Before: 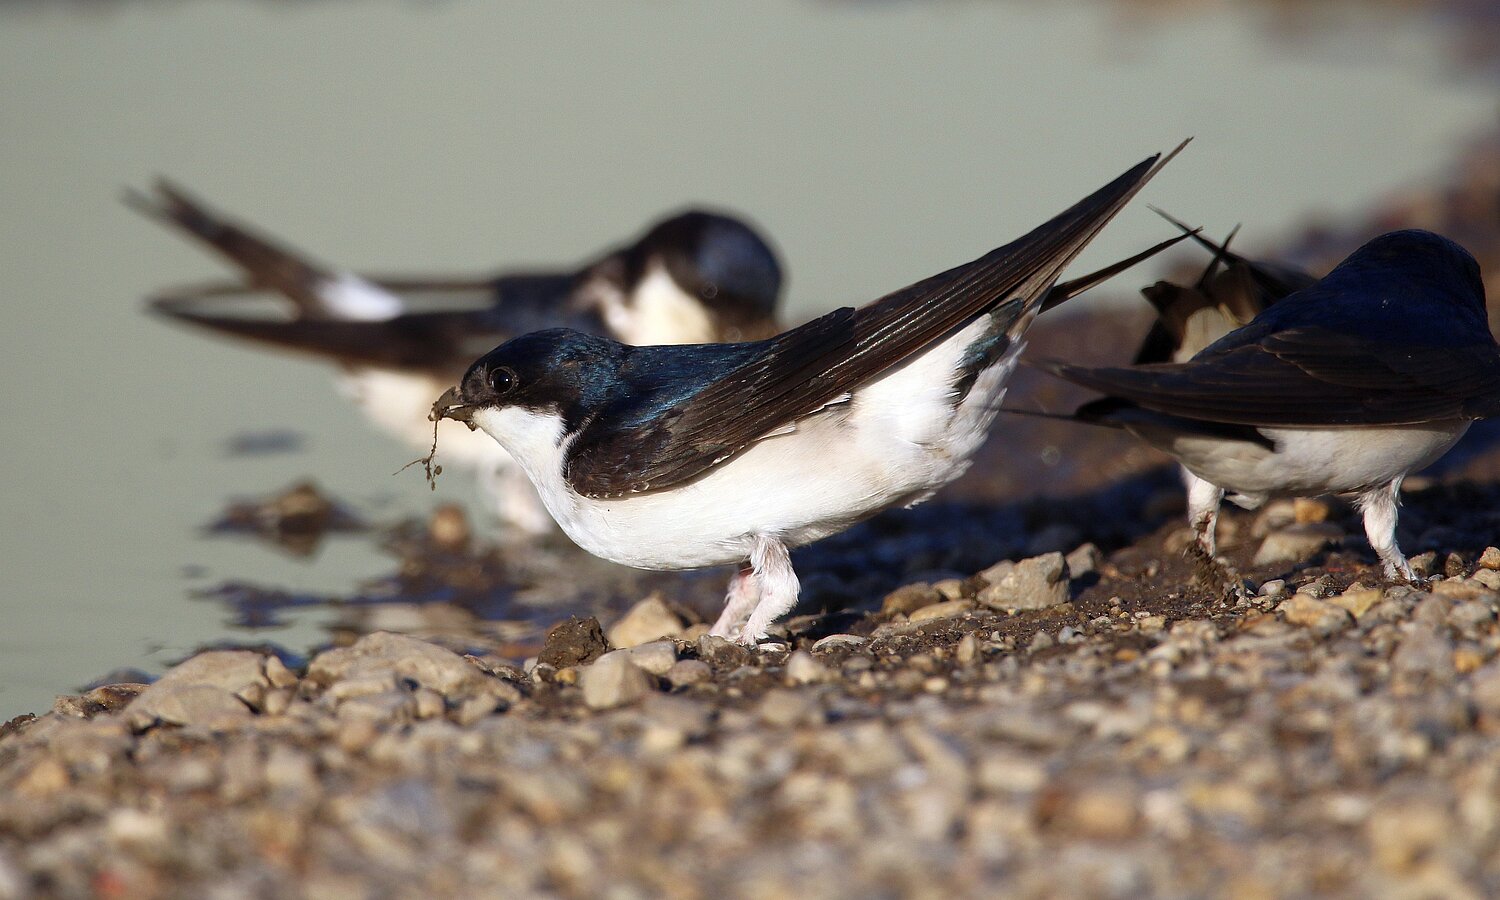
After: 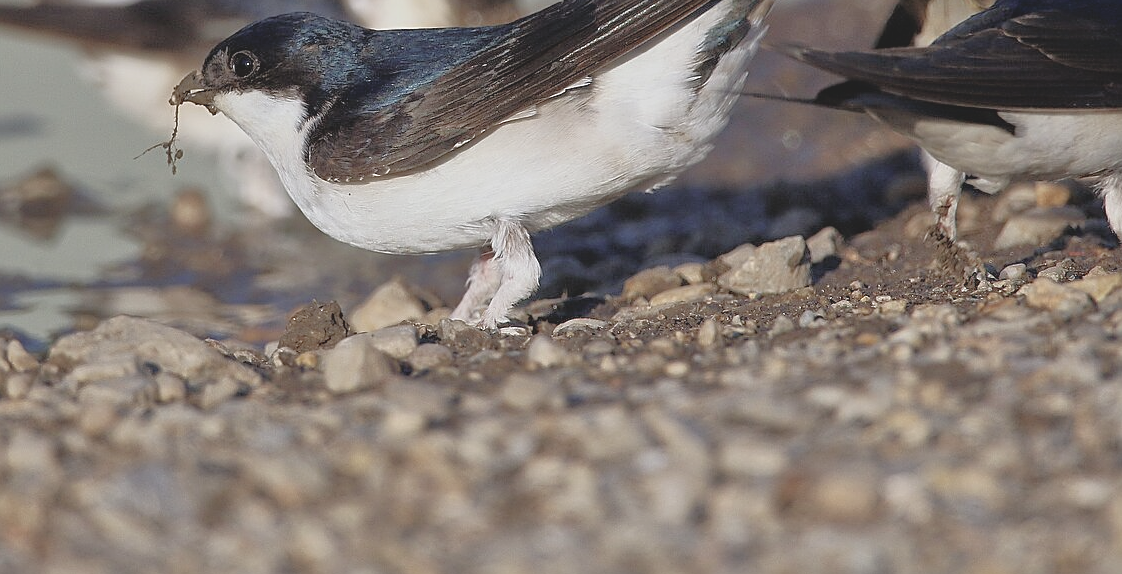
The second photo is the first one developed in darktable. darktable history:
sharpen: on, module defaults
contrast brightness saturation: contrast -0.243, saturation -0.435
tone equalizer: -7 EV 0.15 EV, -6 EV 0.635 EV, -5 EV 1.13 EV, -4 EV 1.3 EV, -3 EV 1.15 EV, -2 EV 0.6 EV, -1 EV 0.147 EV
crop and rotate: left 17.319%, top 35.146%, right 7.83%, bottom 1.046%
